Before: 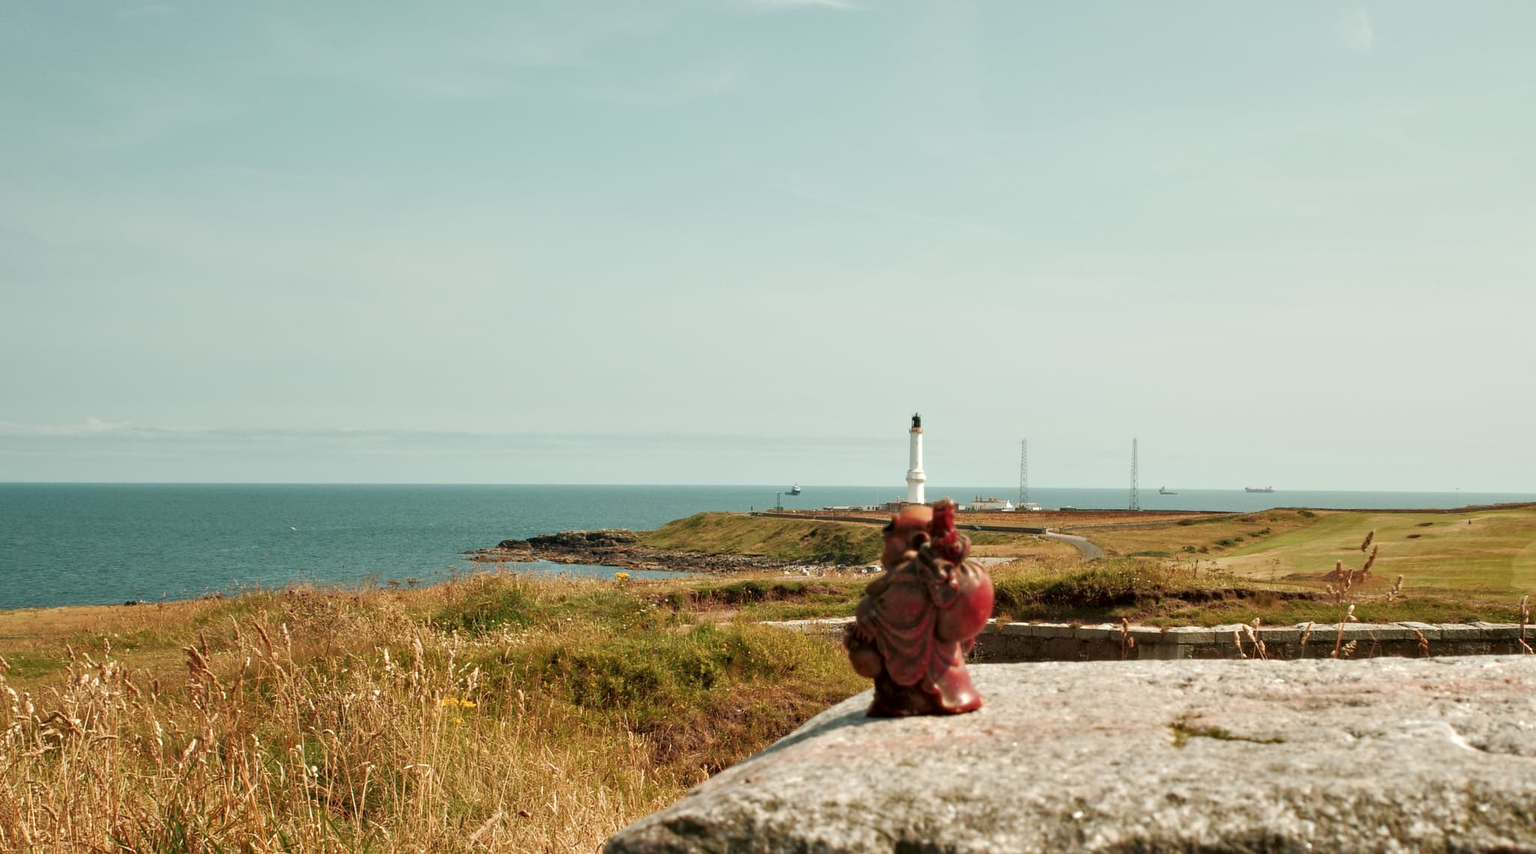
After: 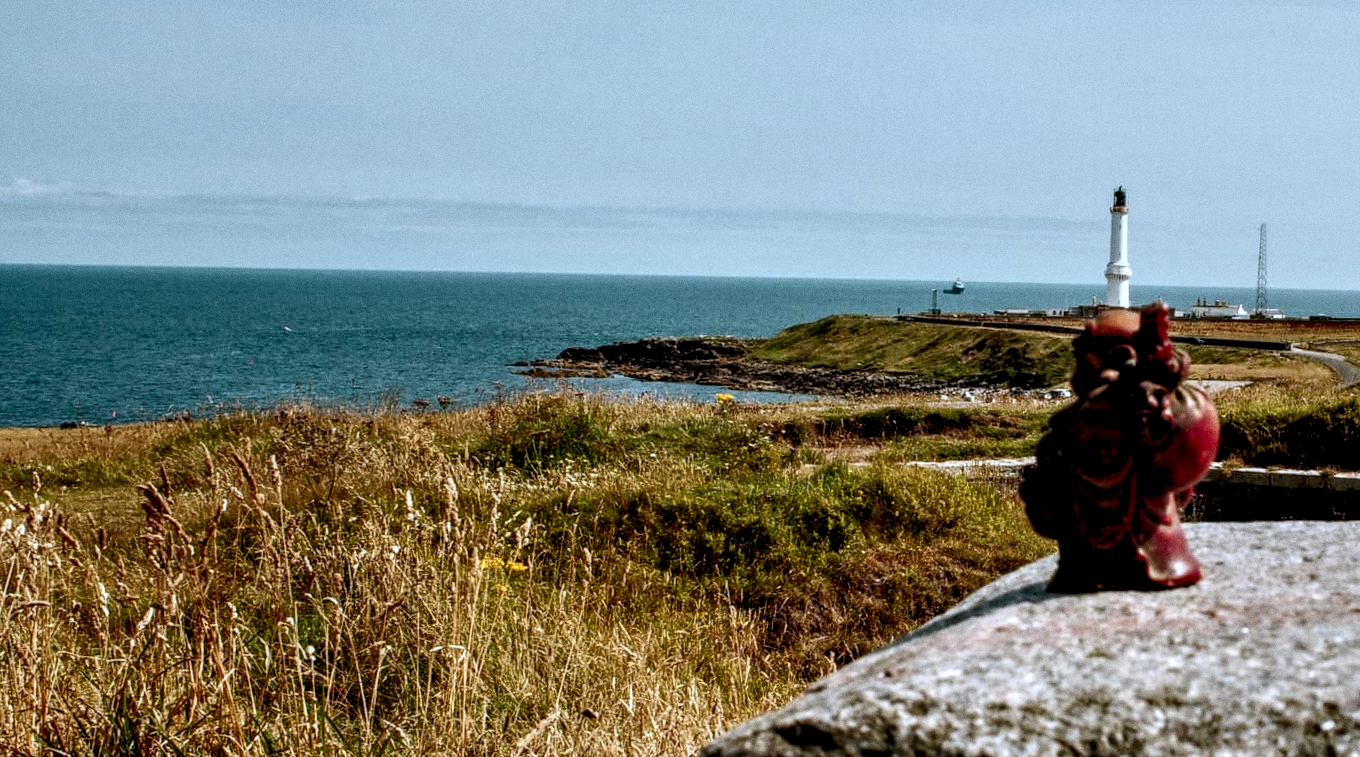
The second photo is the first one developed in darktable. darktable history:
local contrast: highlights 79%, shadows 56%, detail 175%, midtone range 0.428
crop and rotate: angle -0.82°, left 3.85%, top 31.828%, right 27.992%
rgb levels: levels [[0.01, 0.419, 0.839], [0, 0.5, 1], [0, 0.5, 1]]
exposure: black level correction 0.009, exposure -0.637 EV, compensate highlight preservation false
white balance: red 0.948, green 1.02, blue 1.176
contrast brightness saturation: contrast 0.13, brightness -0.05, saturation 0.16
grain: coarseness 0.09 ISO
